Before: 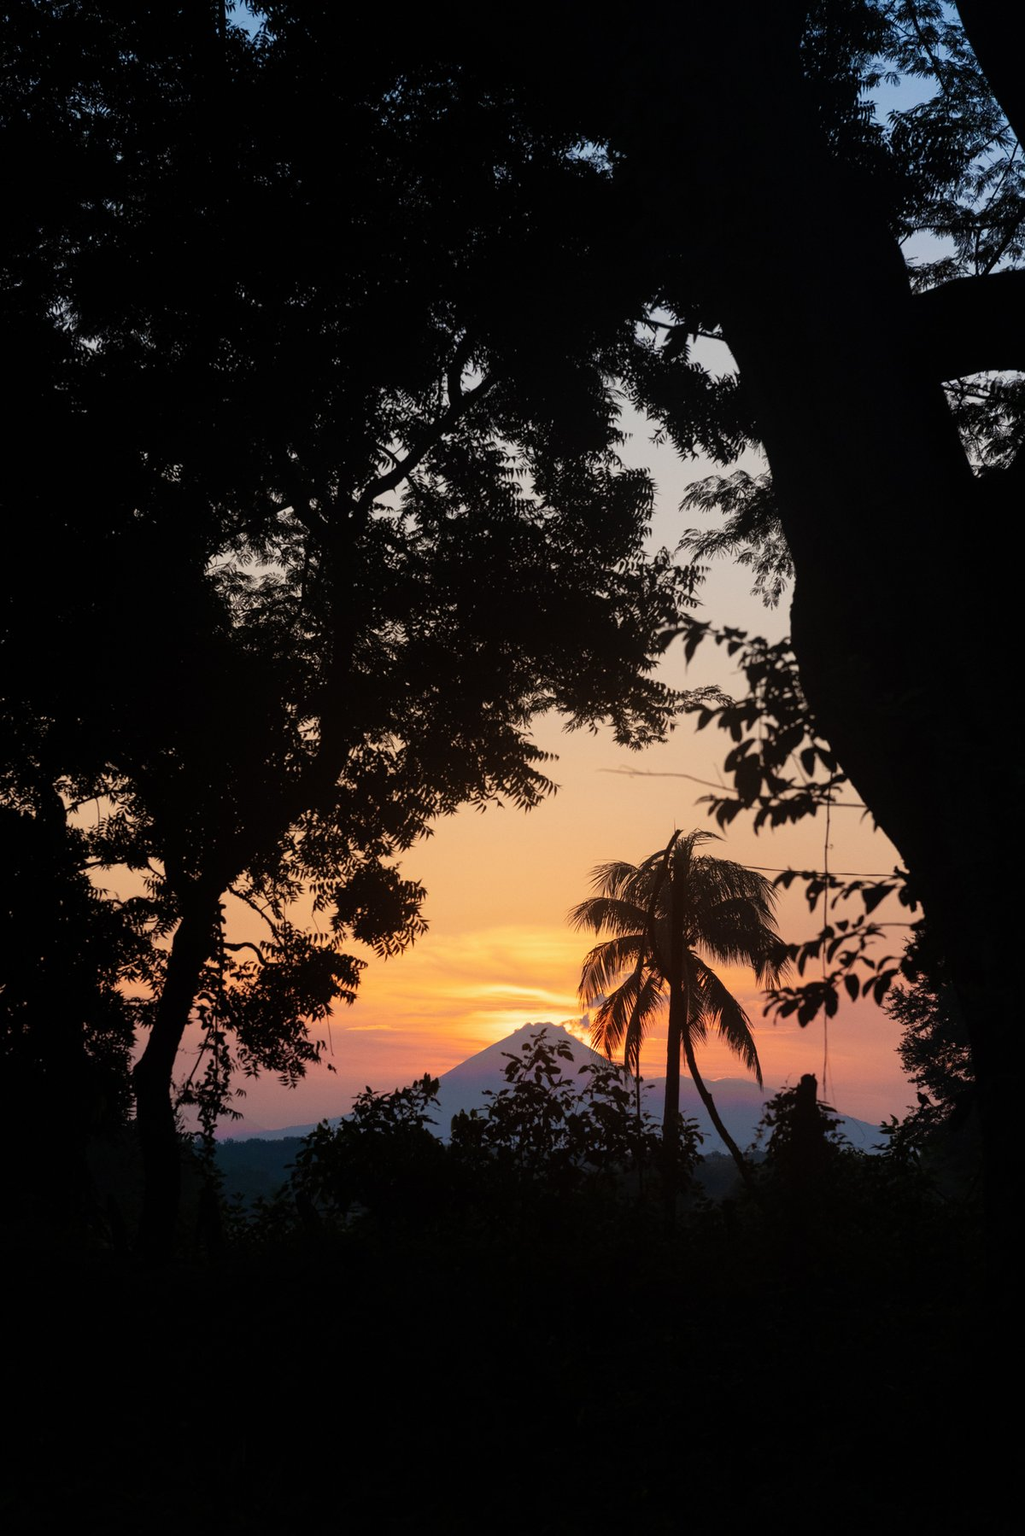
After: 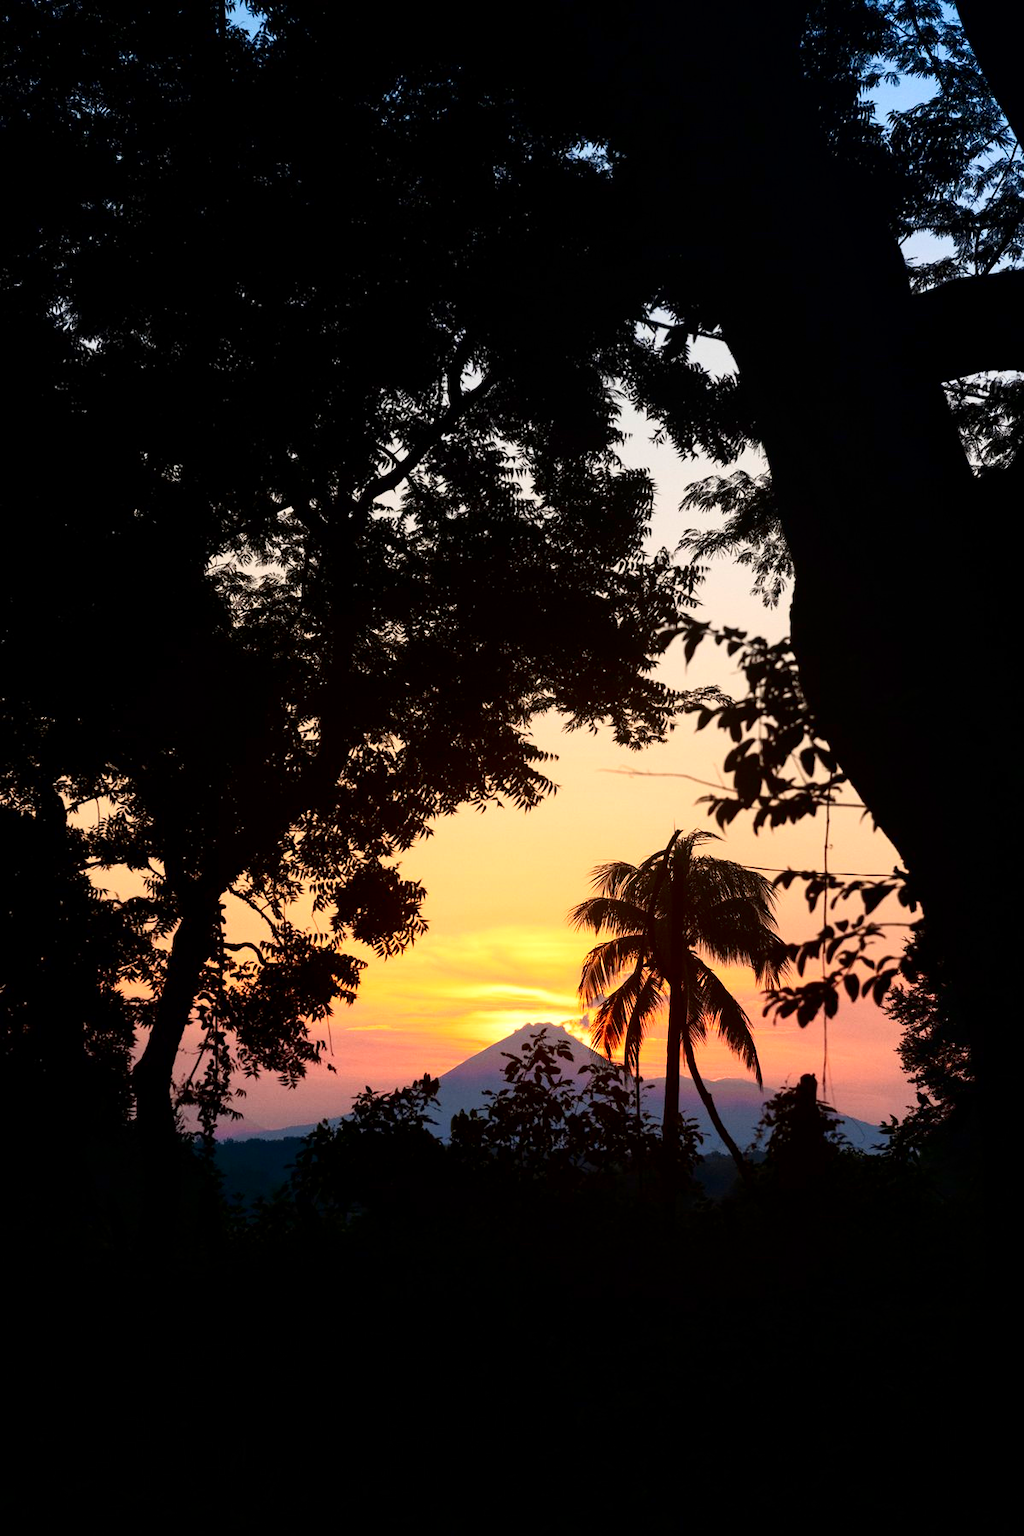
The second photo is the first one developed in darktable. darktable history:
contrast brightness saturation: contrast 0.212, brightness -0.111, saturation 0.212
exposure: exposure 0.508 EV, compensate exposure bias true, compensate highlight preservation false
local contrast: mode bilateral grid, contrast 20, coarseness 51, detail 119%, midtone range 0.2
